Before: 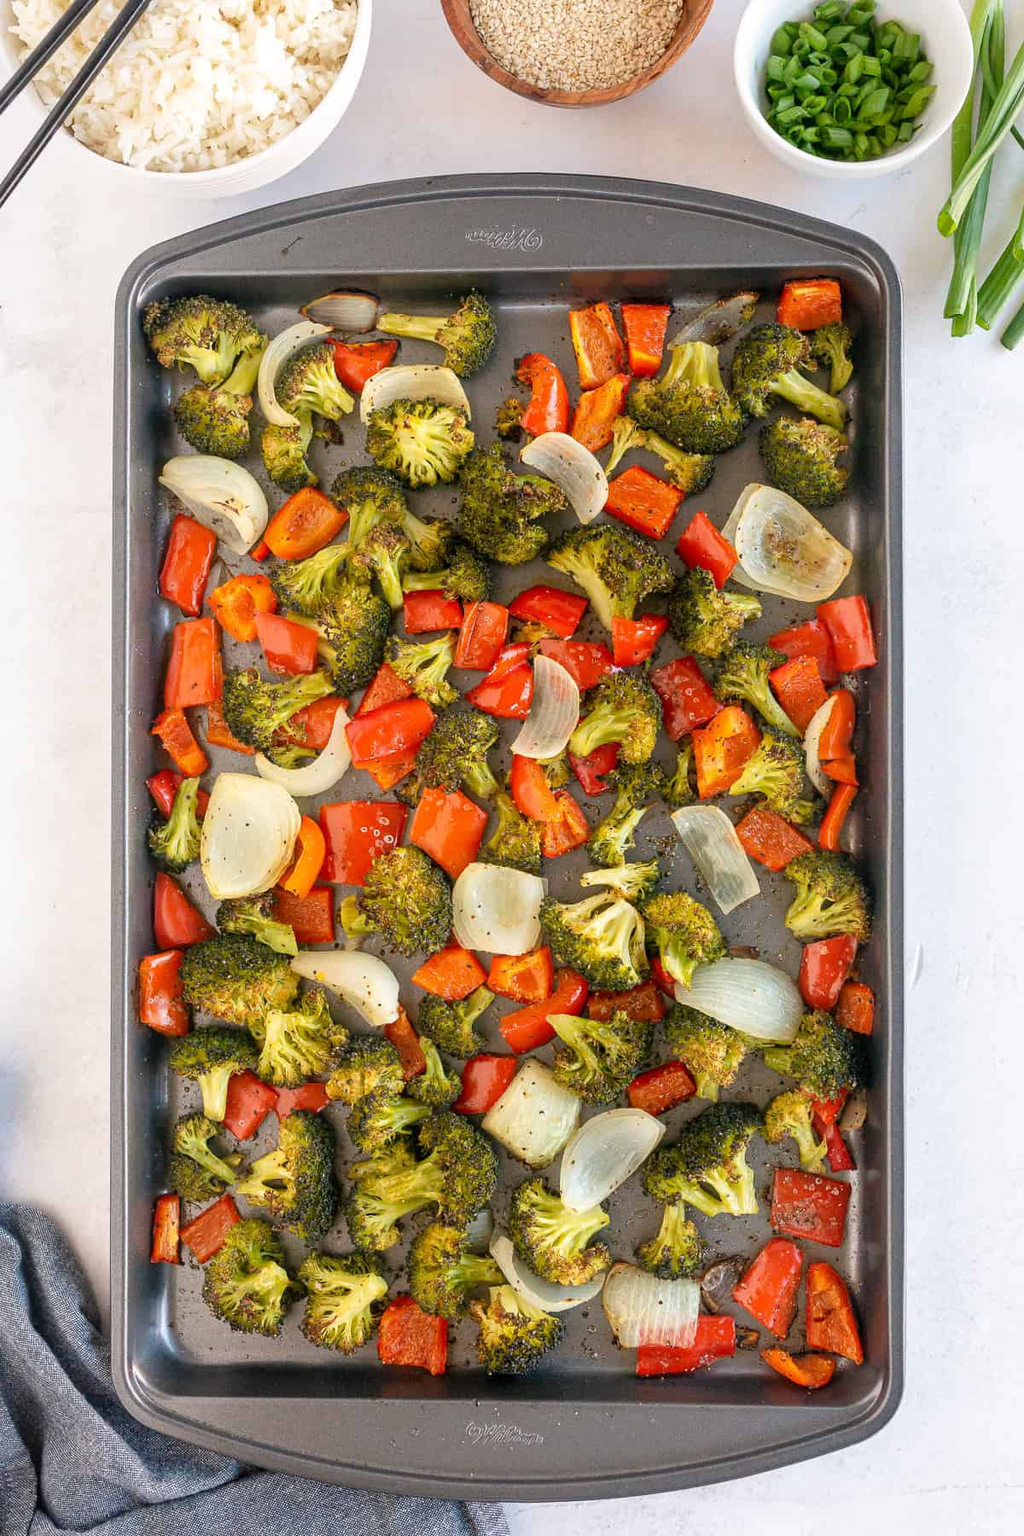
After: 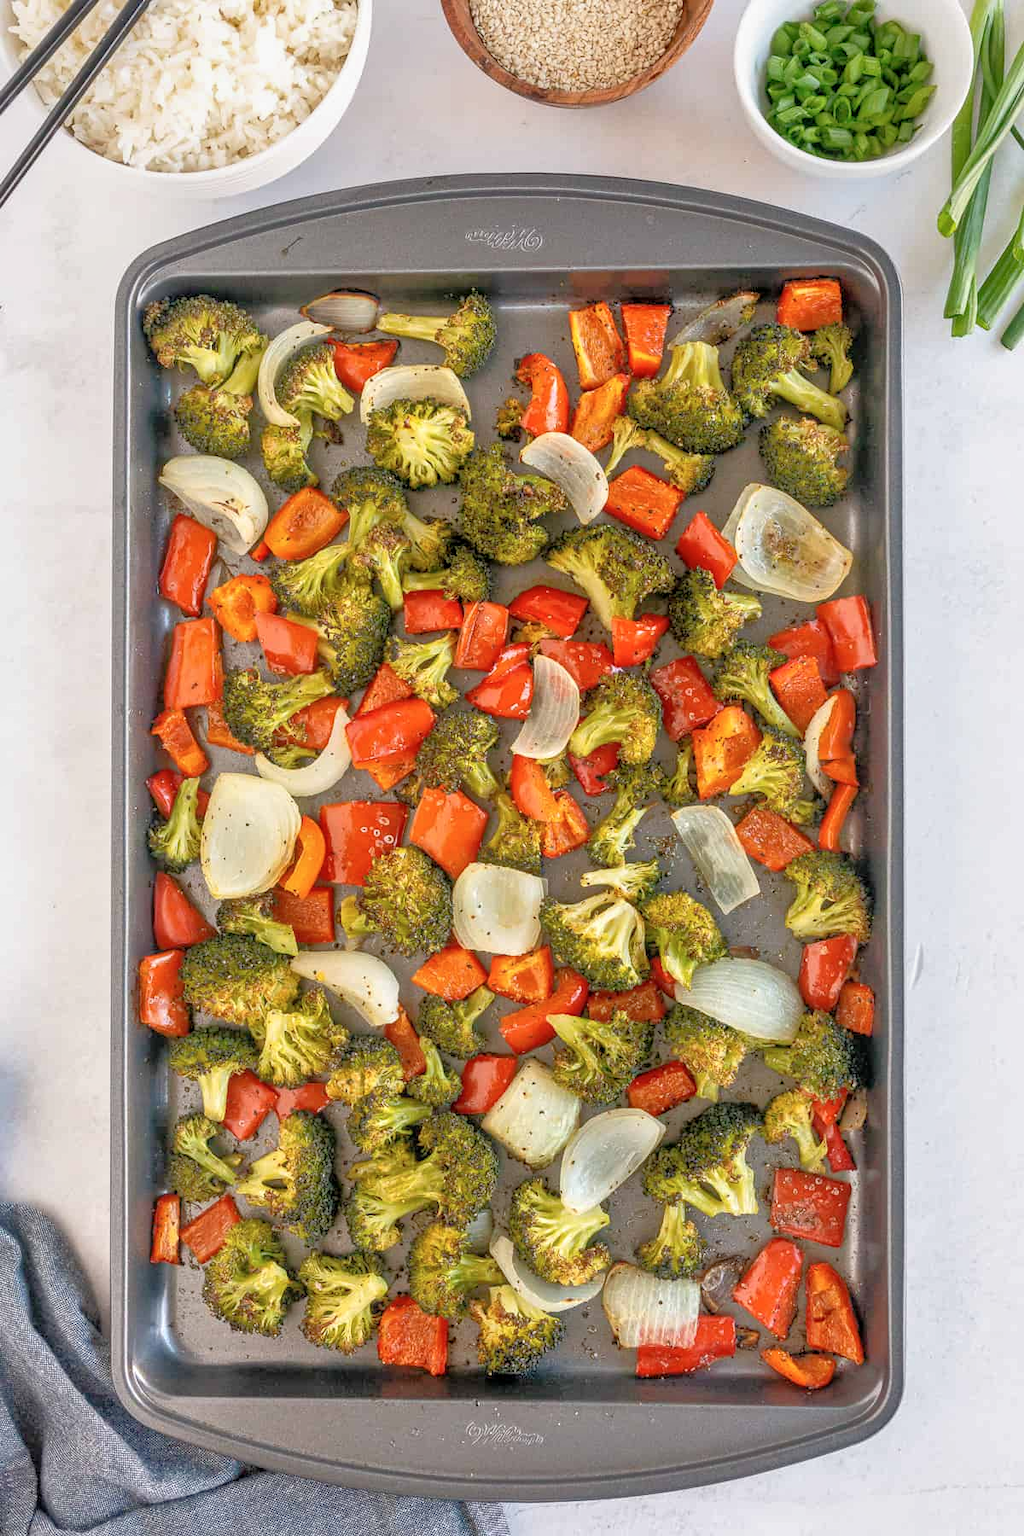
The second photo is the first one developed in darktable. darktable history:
local contrast: detail 130%
contrast brightness saturation: contrast -0.103, saturation -0.087
tone equalizer: -7 EV 0.155 EV, -6 EV 0.628 EV, -5 EV 1.11 EV, -4 EV 1.34 EV, -3 EV 1.16 EV, -2 EV 0.6 EV, -1 EV 0.153 EV
